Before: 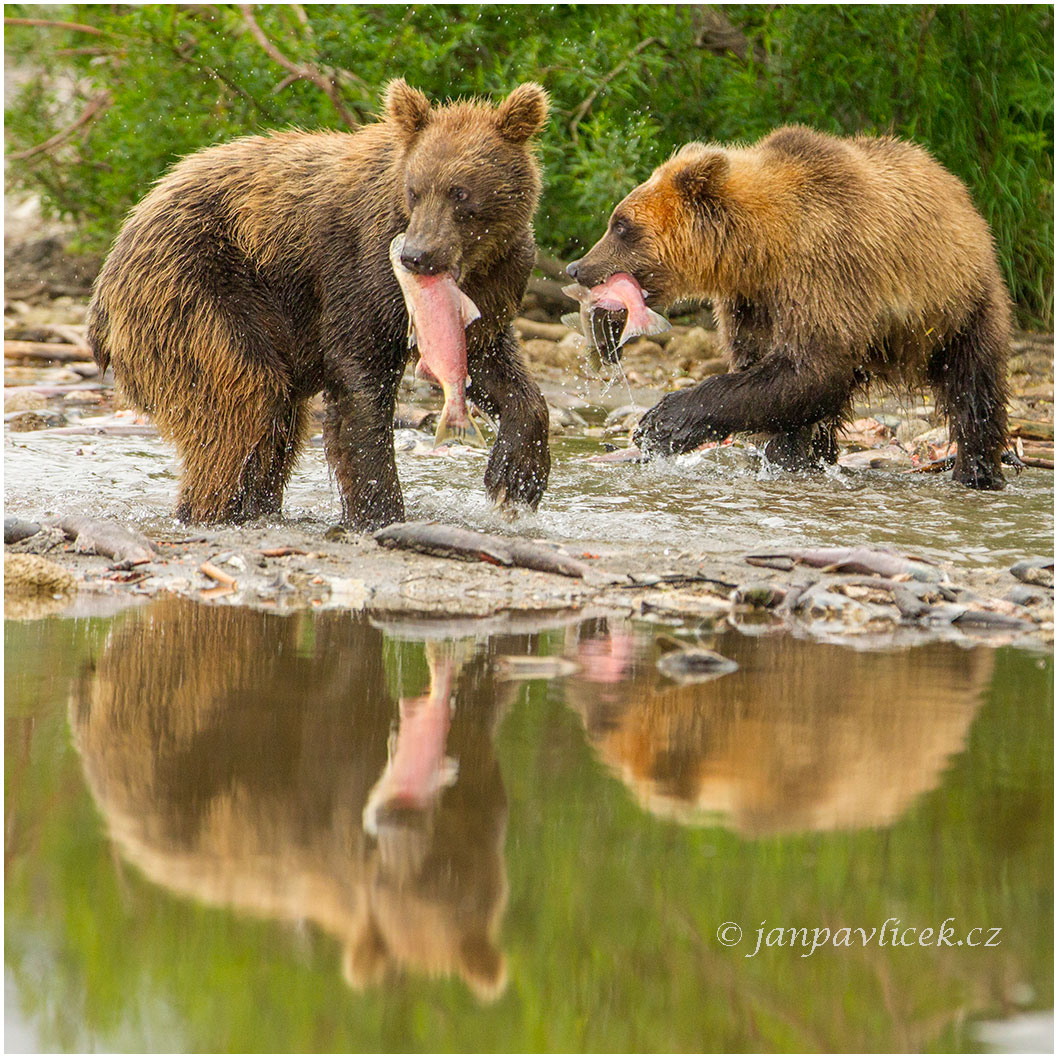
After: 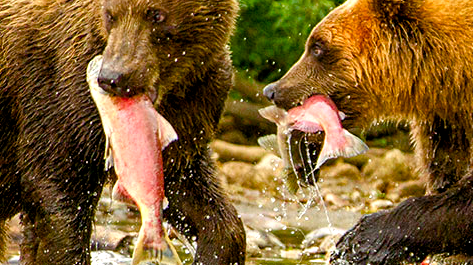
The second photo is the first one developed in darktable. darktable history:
color balance rgb: perceptual saturation grading › global saturation 20%, perceptual saturation grading › highlights -25%, perceptual saturation grading › shadows 50%
crop: left 28.64%, top 16.832%, right 26.637%, bottom 58.055%
color balance: lift [0.991, 1, 1, 1], gamma [0.996, 1, 1, 1], input saturation 98.52%, contrast 20.34%, output saturation 103.72%
